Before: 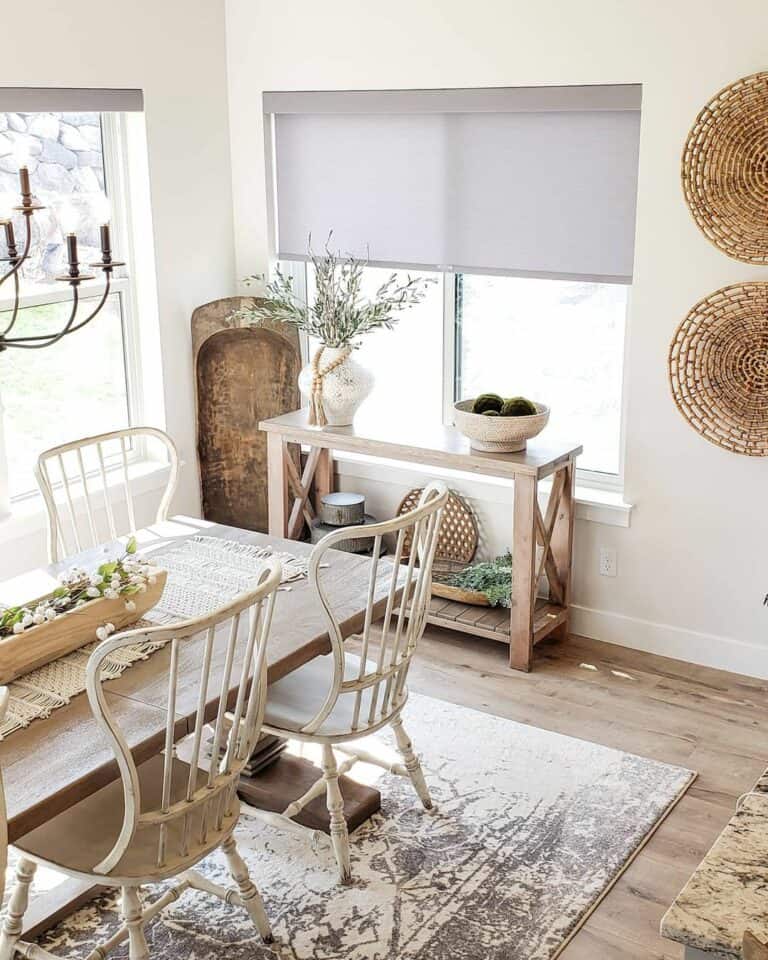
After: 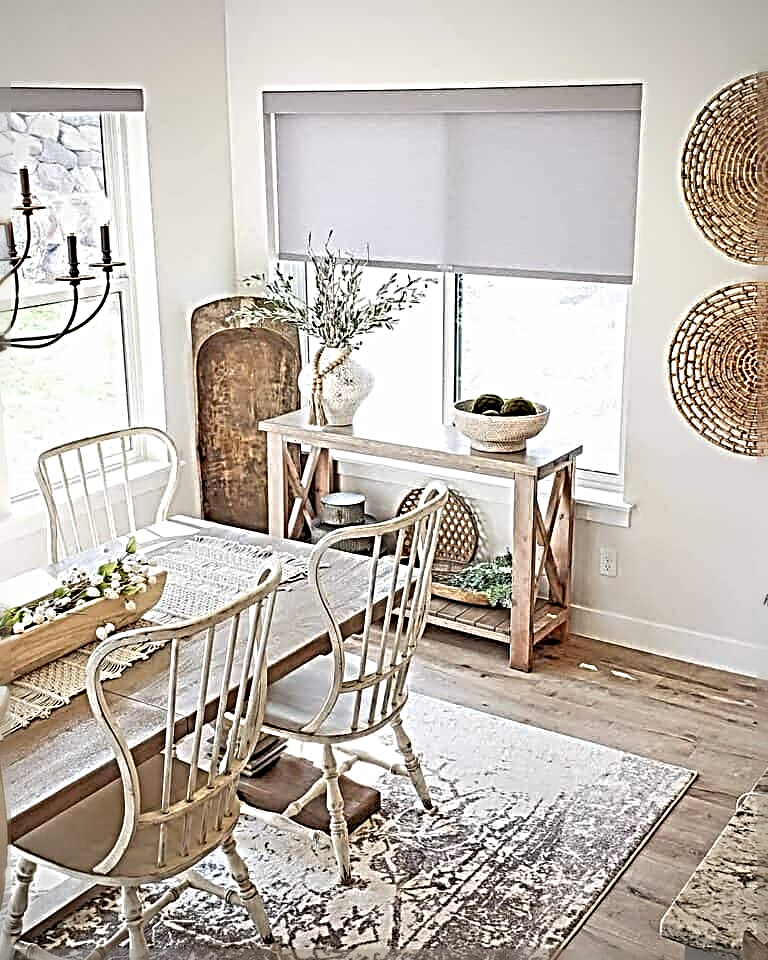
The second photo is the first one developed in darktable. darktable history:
tone equalizer: -7 EV 0.147 EV, -6 EV 0.598 EV, -5 EV 1.14 EV, -4 EV 1.34 EV, -3 EV 1.14 EV, -2 EV 0.6 EV, -1 EV 0.165 EV
vignetting: fall-off radius 60.82%
sharpen: radius 4.002, amount 1.987
